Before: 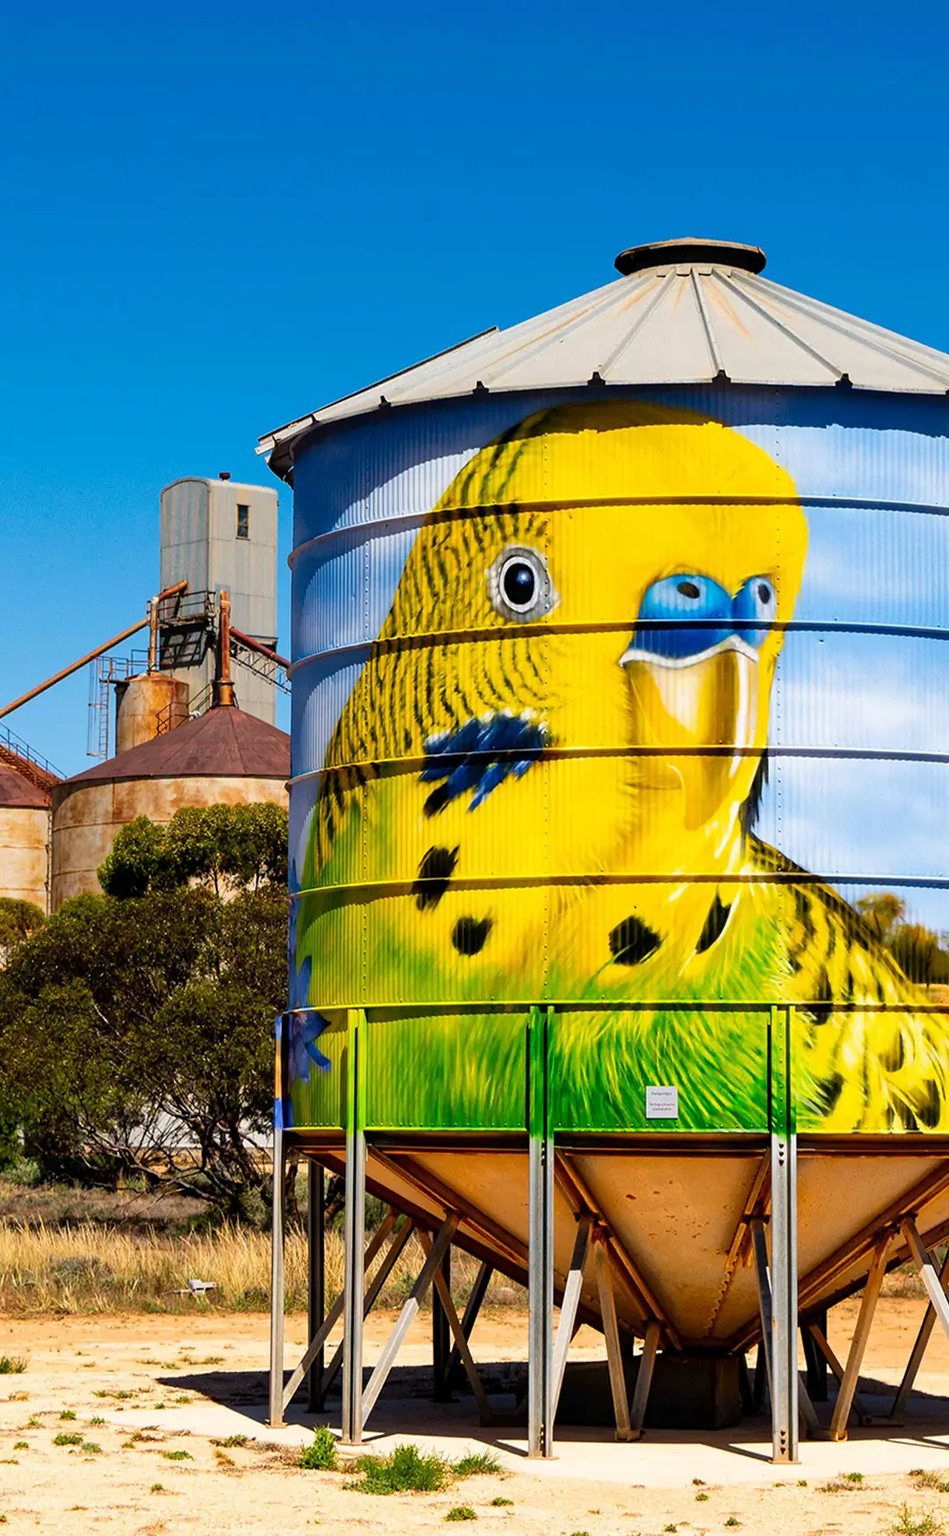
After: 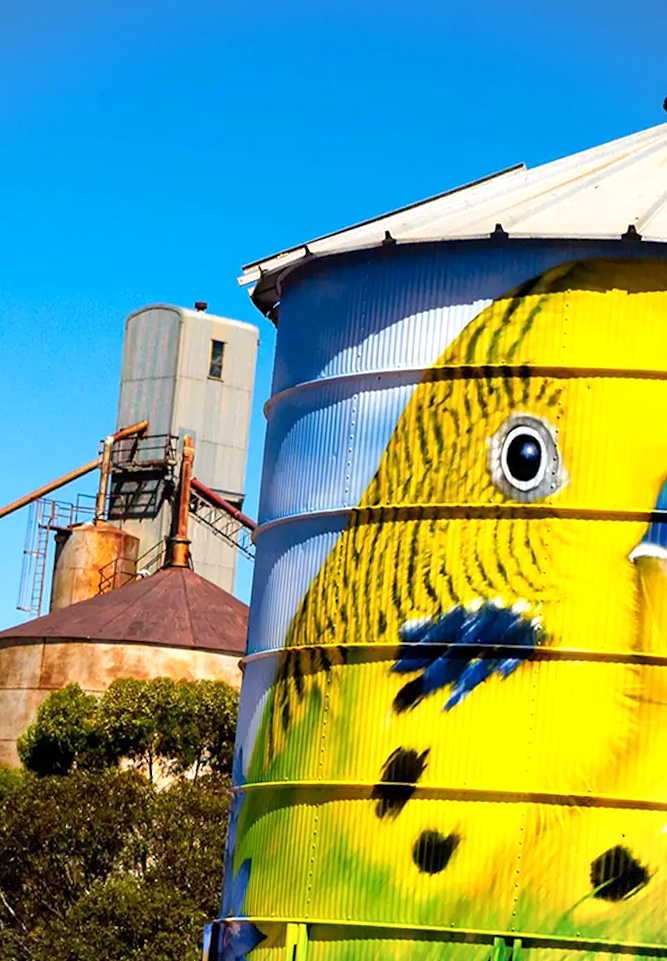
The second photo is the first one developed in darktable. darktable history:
crop and rotate: angle -4.99°, left 2.122%, top 6.945%, right 27.566%, bottom 30.519%
exposure: black level correction 0.001, exposure 0.5 EV, compensate exposure bias true, compensate highlight preservation false
vignetting: fall-off start 97.28%, fall-off radius 79%, brightness -0.462, saturation -0.3, width/height ratio 1.114, dithering 8-bit output, unbound false
